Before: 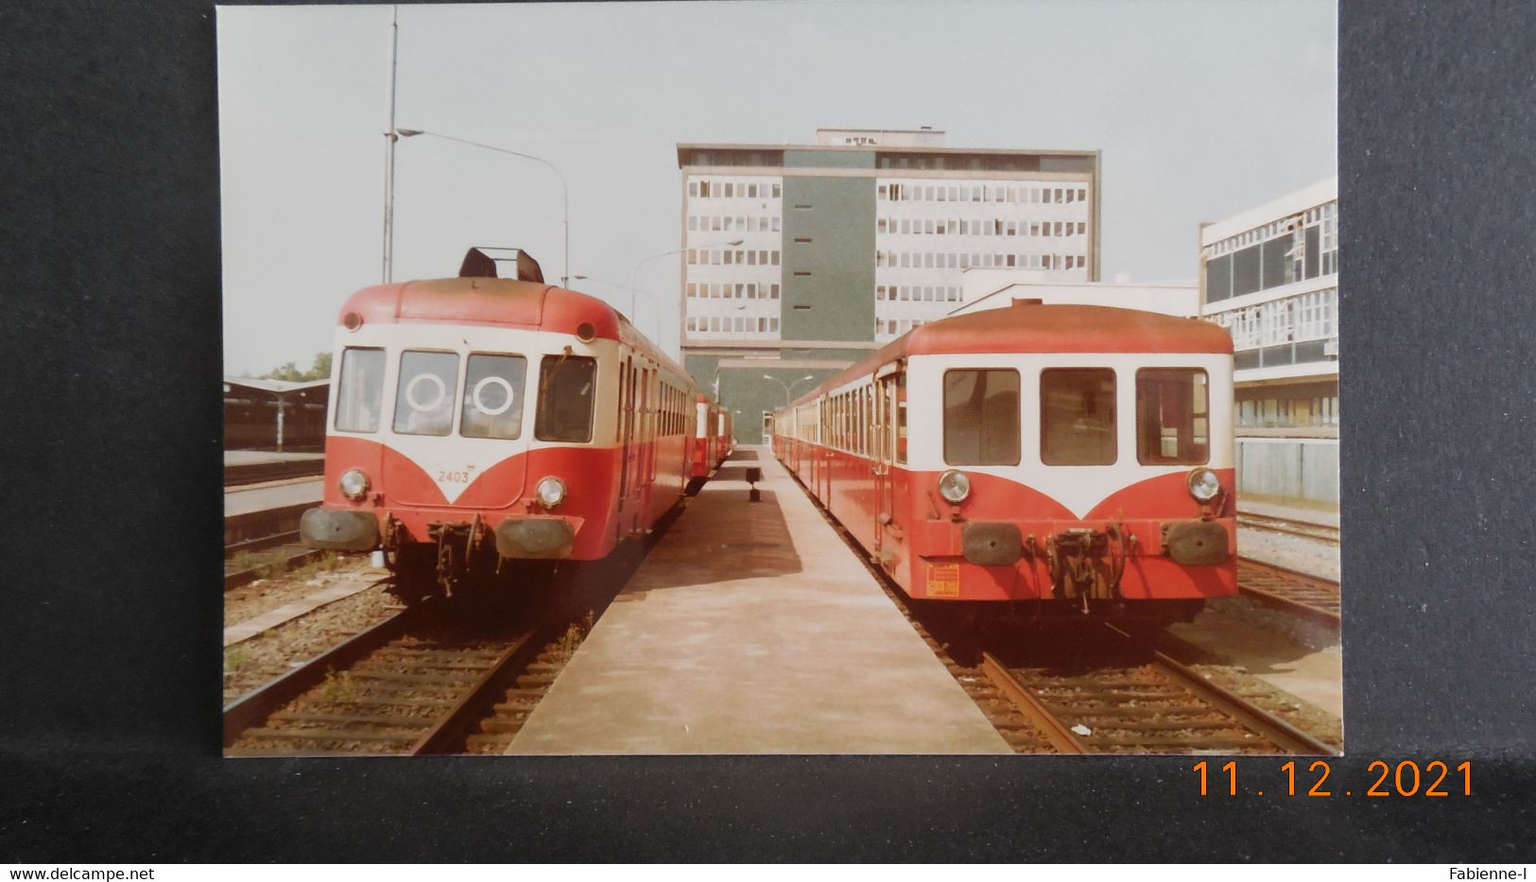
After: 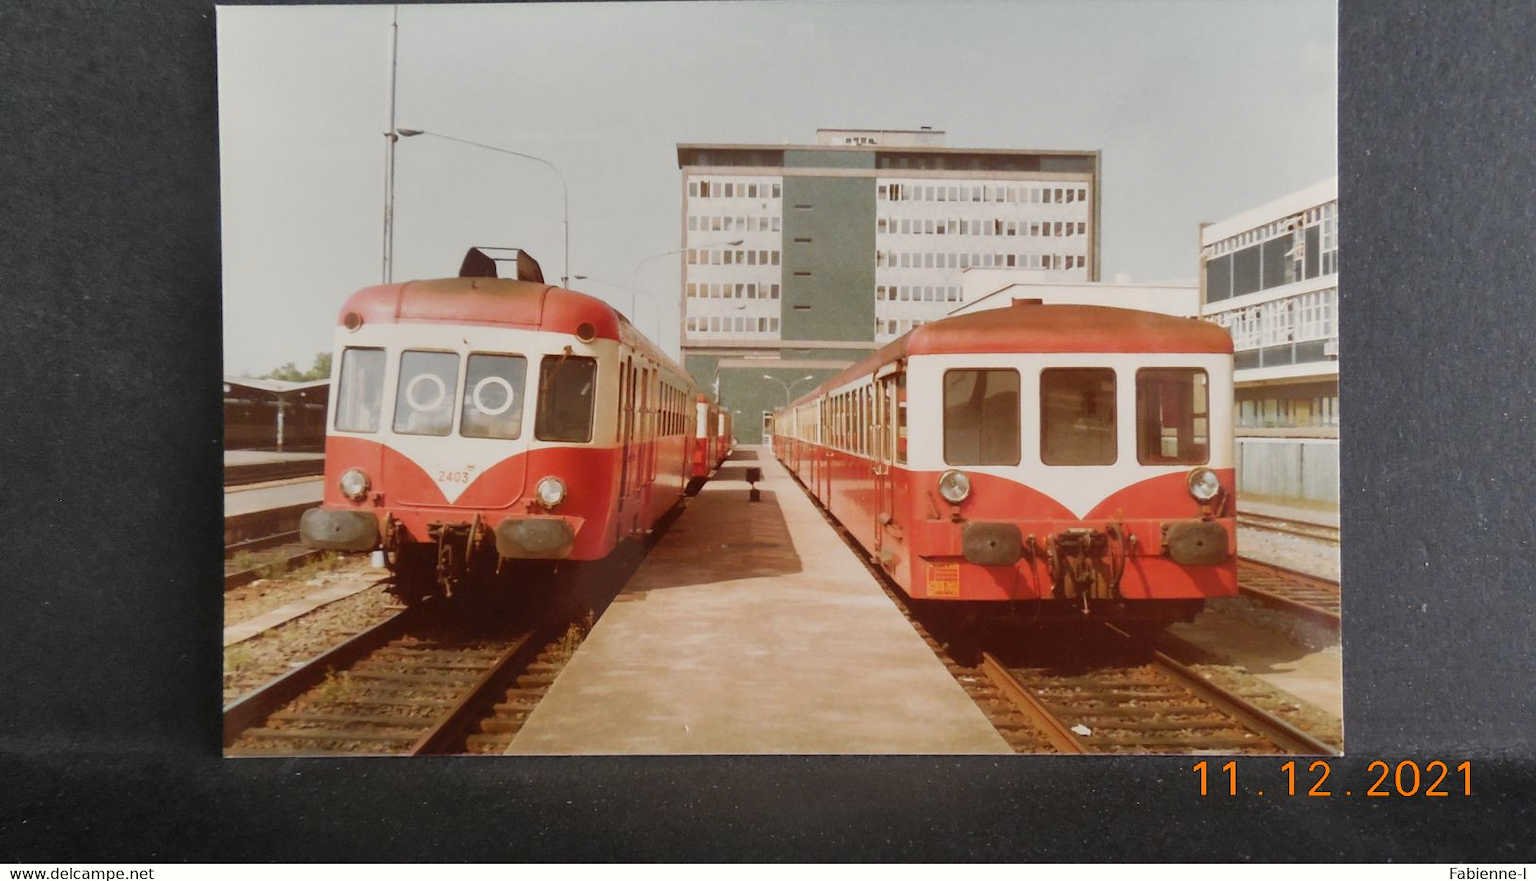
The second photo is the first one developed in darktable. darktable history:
color correction: highlights b* 3.03
tone equalizer: edges refinement/feathering 500, mask exposure compensation -1.57 EV, preserve details no
shadows and highlights: low approximation 0.01, soften with gaussian
